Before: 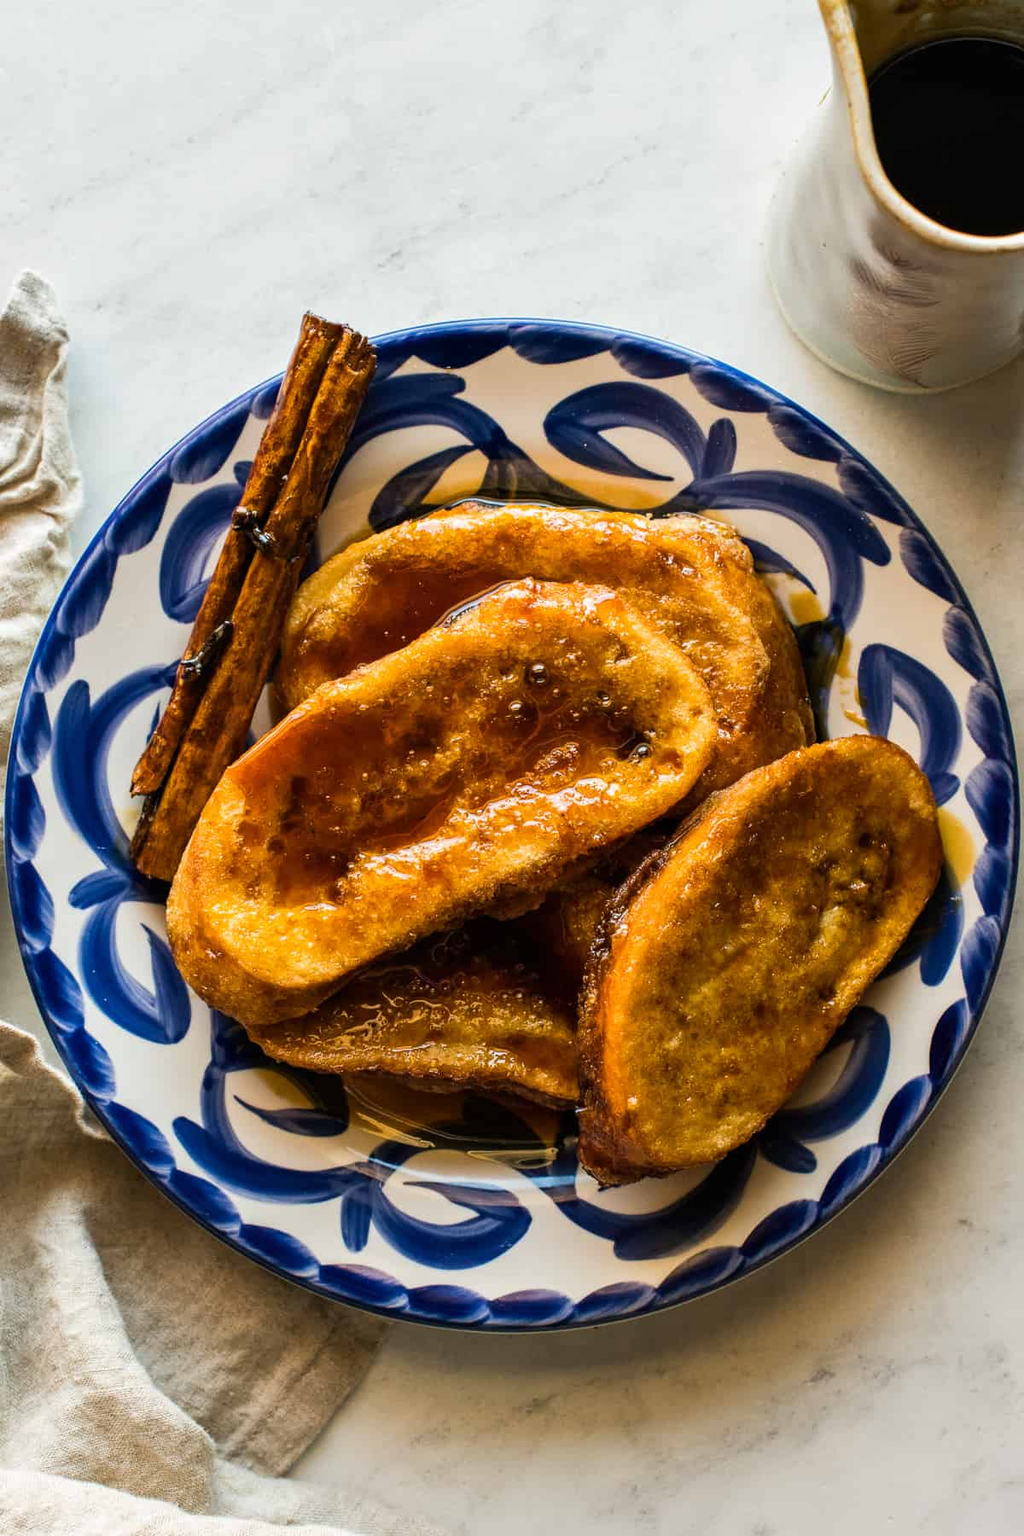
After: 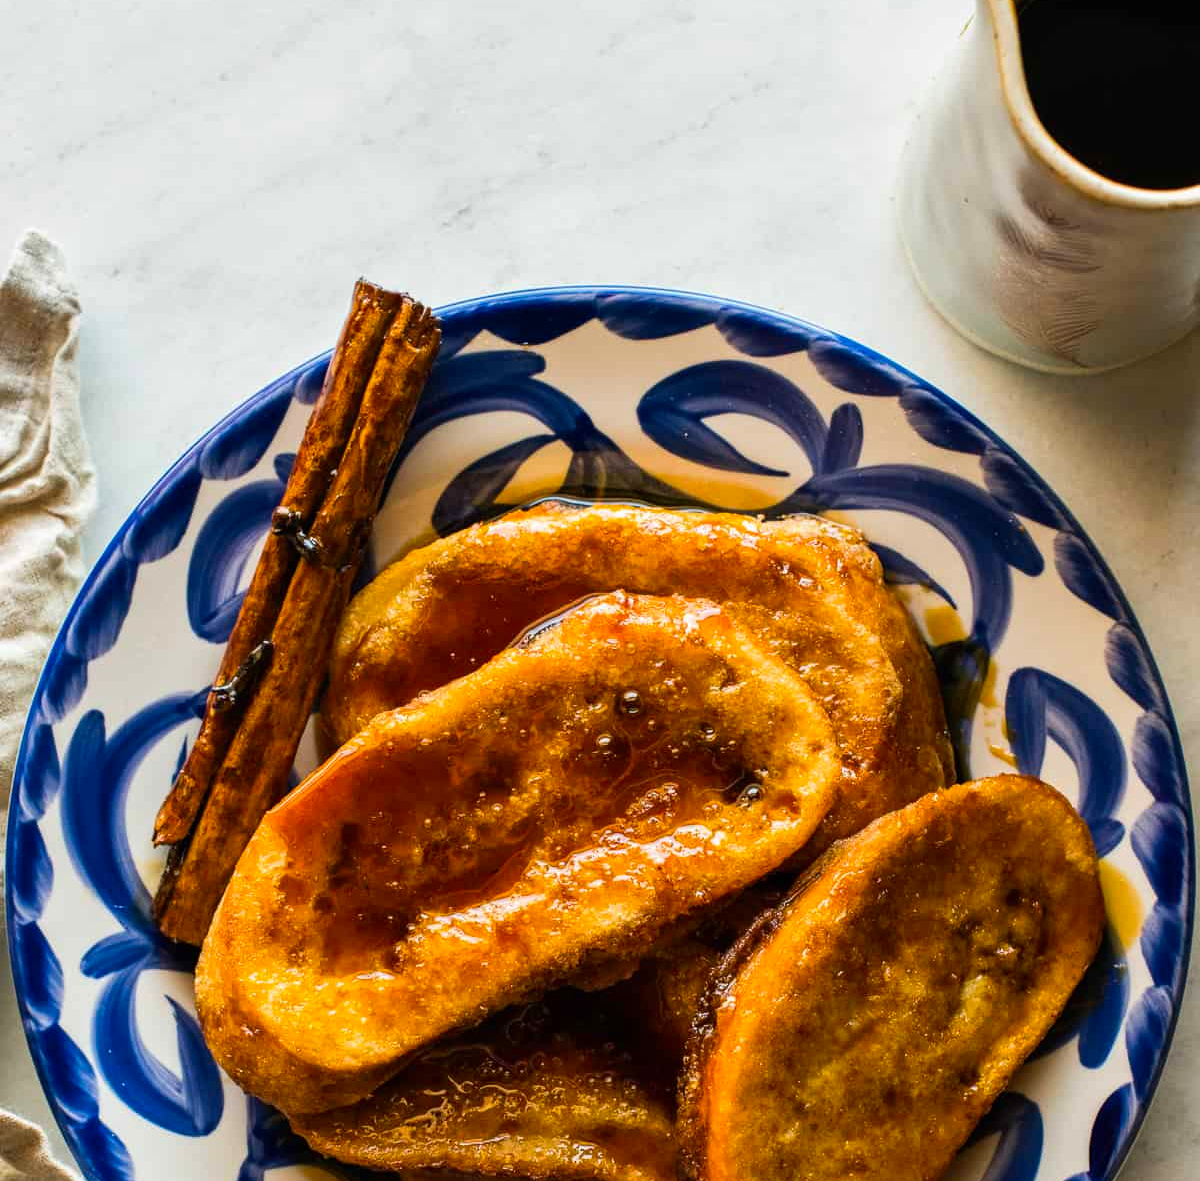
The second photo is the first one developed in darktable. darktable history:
crop and rotate: top 4.848%, bottom 29.503%
contrast brightness saturation: contrast 0.04, saturation 0.16
